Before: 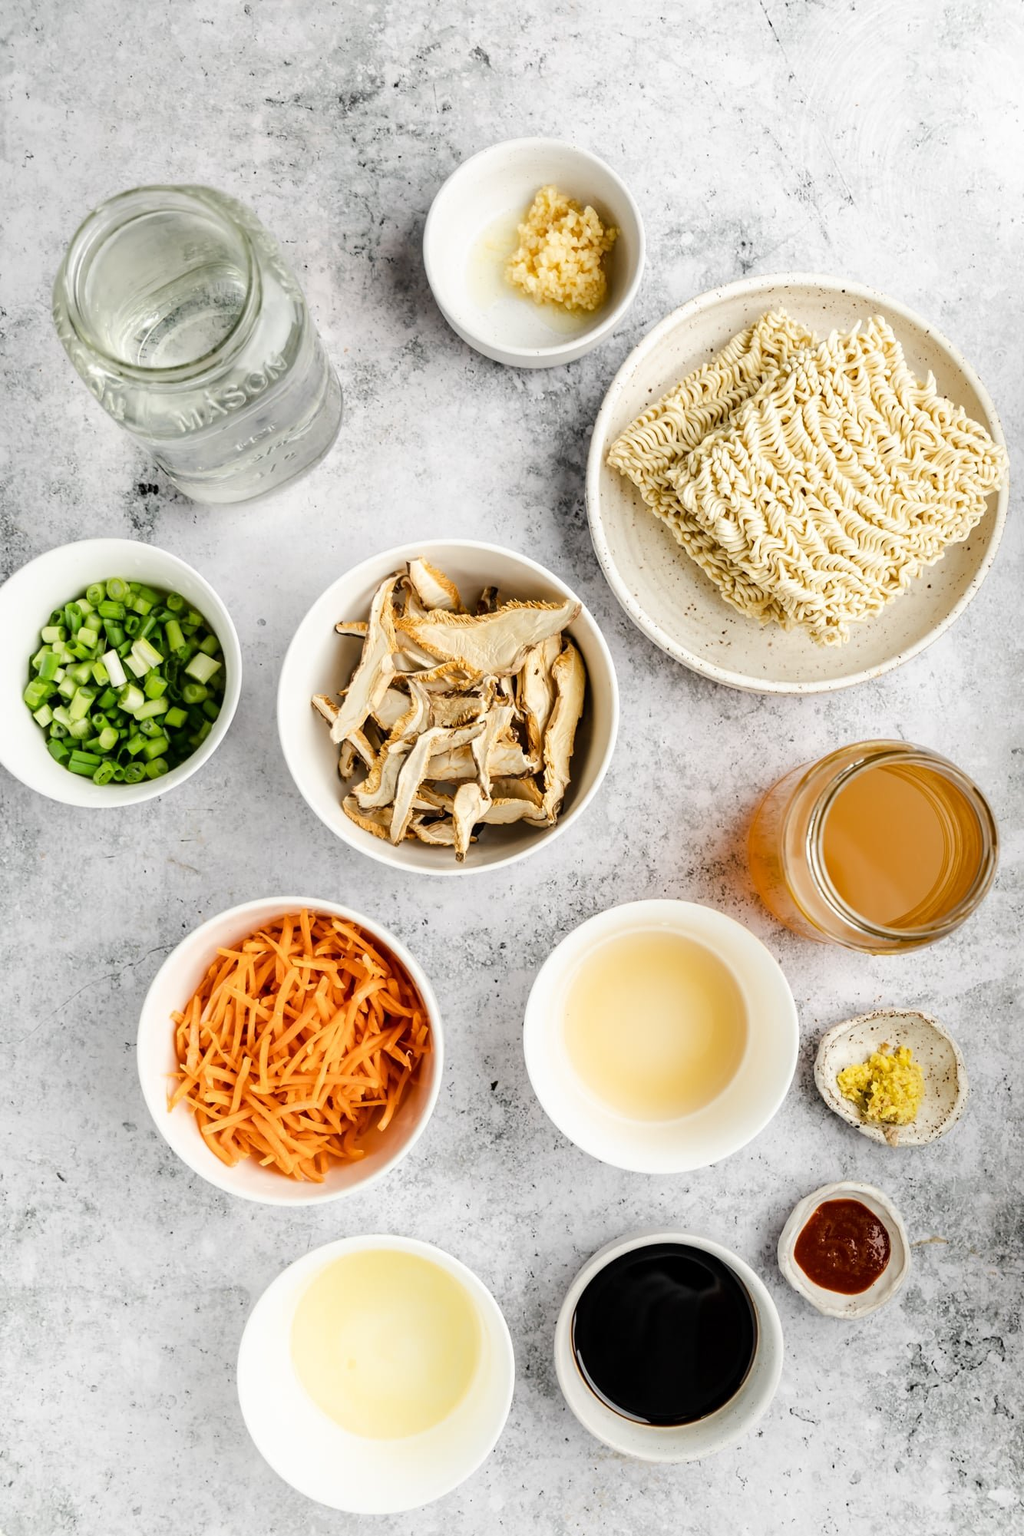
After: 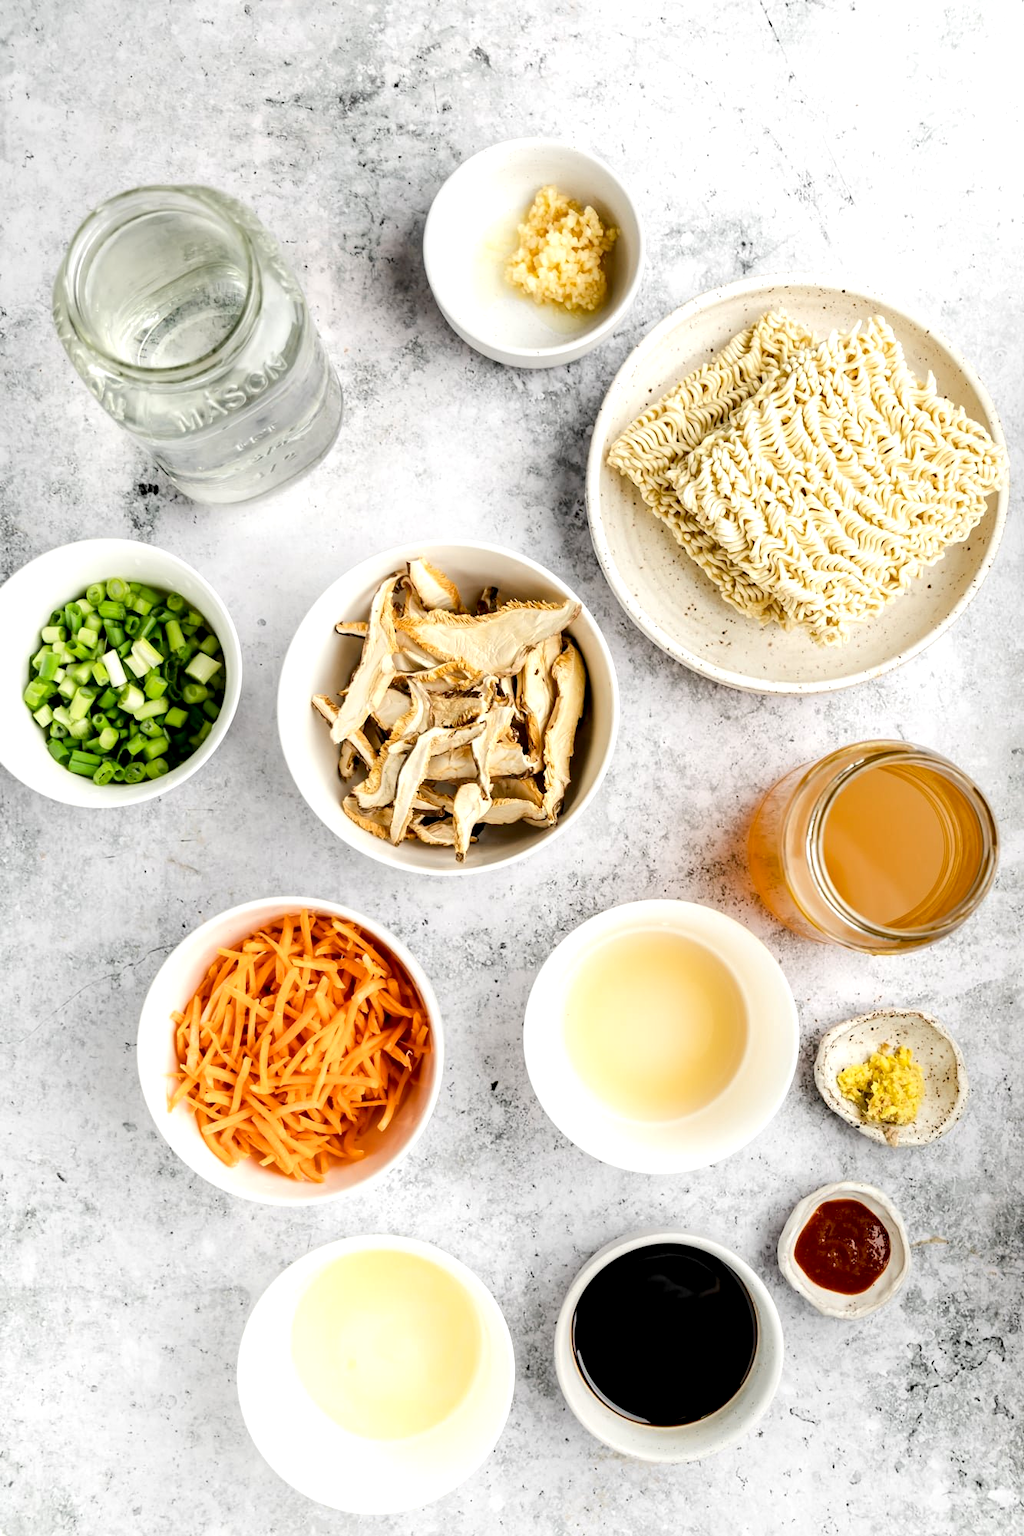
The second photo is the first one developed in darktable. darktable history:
exposure: black level correction 0.005, exposure 0.286 EV, compensate highlight preservation false
